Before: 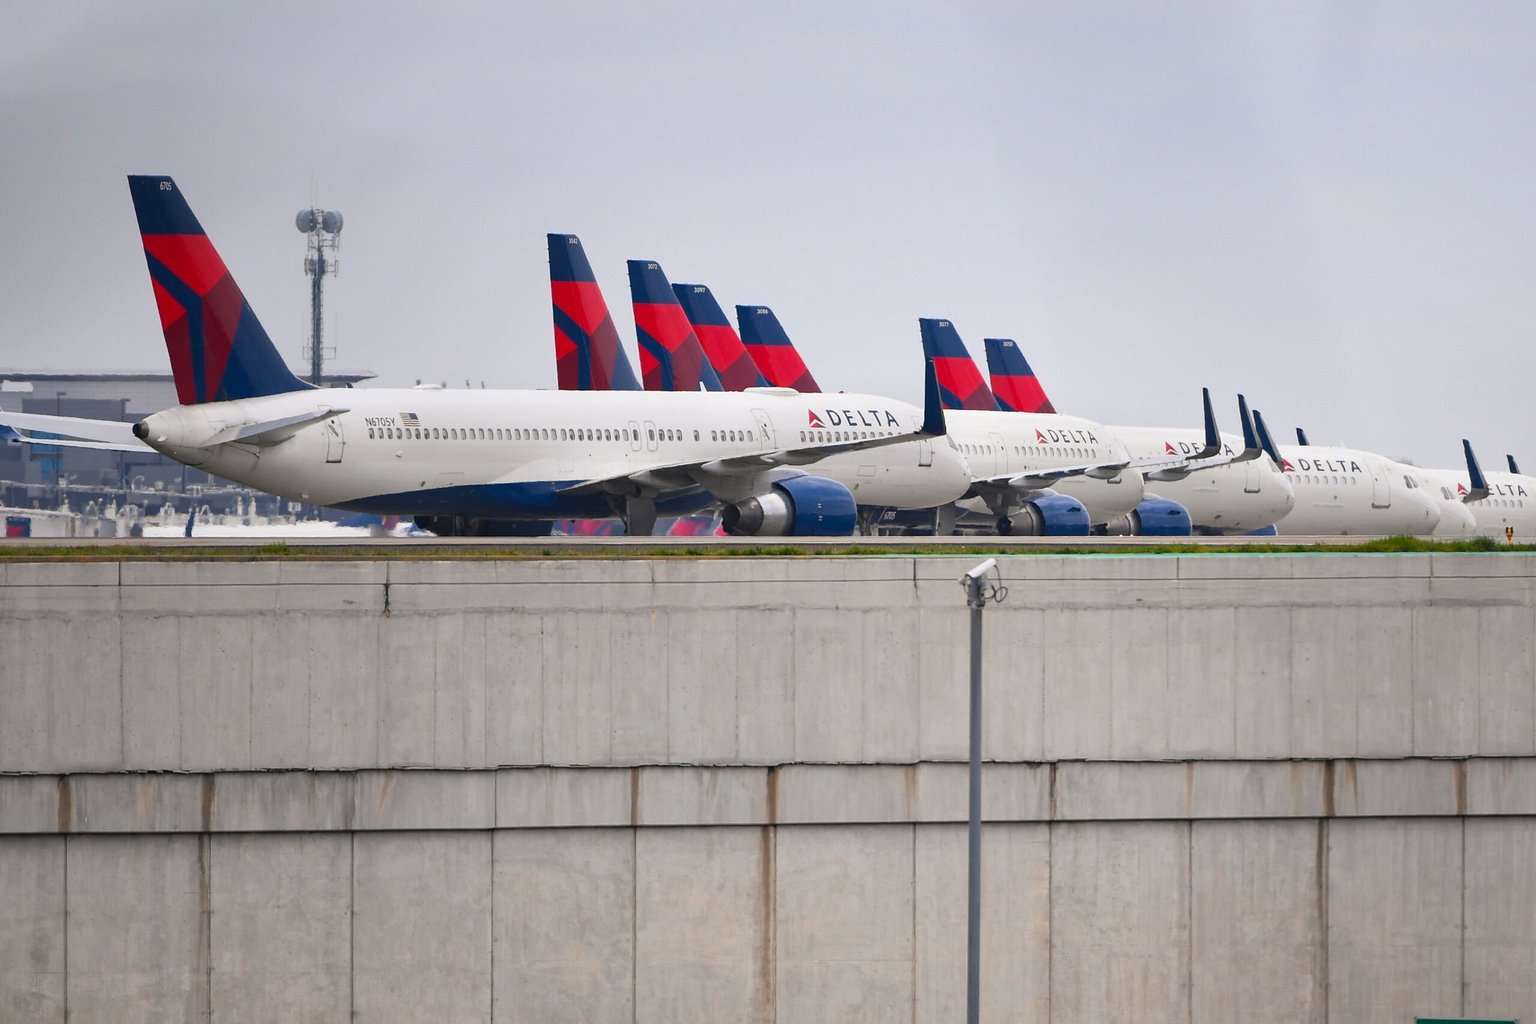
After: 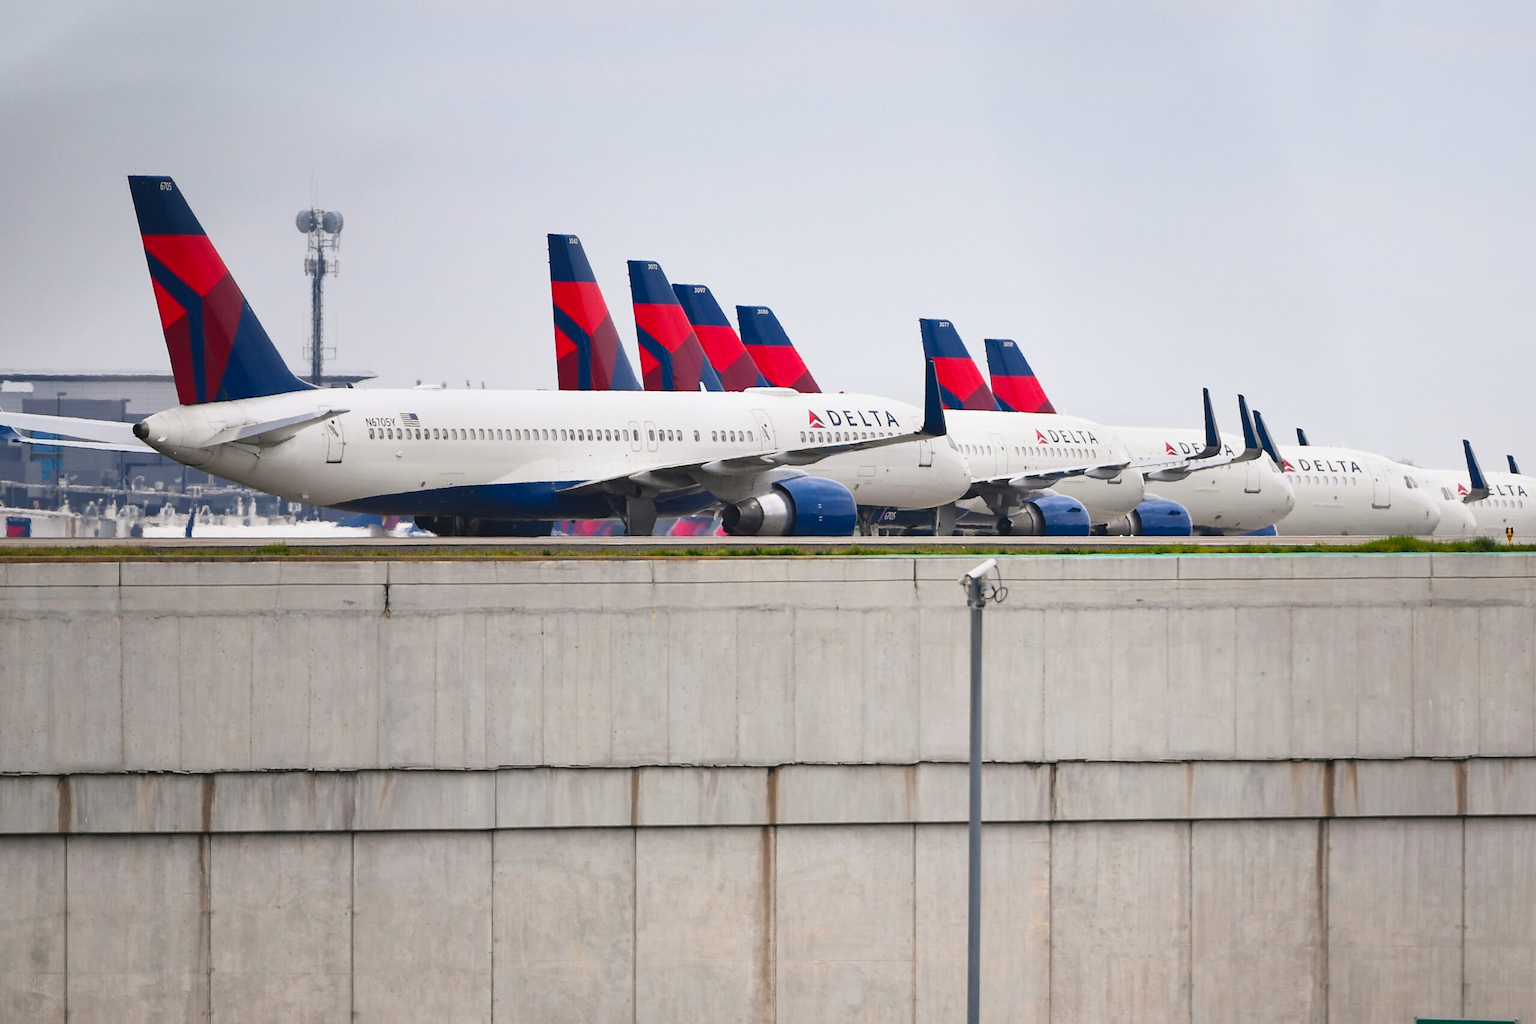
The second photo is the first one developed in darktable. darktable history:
tone curve: curves: ch0 [(0, 0.036) (0.119, 0.115) (0.466, 0.498) (0.715, 0.767) (0.817, 0.865) (1, 0.998)]; ch1 [(0, 0) (0.377, 0.424) (0.442, 0.491) (0.487, 0.502) (0.514, 0.512) (0.536, 0.577) (0.66, 0.724) (1, 1)]; ch2 [(0, 0) (0.38, 0.405) (0.463, 0.443) (0.492, 0.486) (0.526, 0.541) (0.578, 0.598) (1, 1)], preserve colors none
